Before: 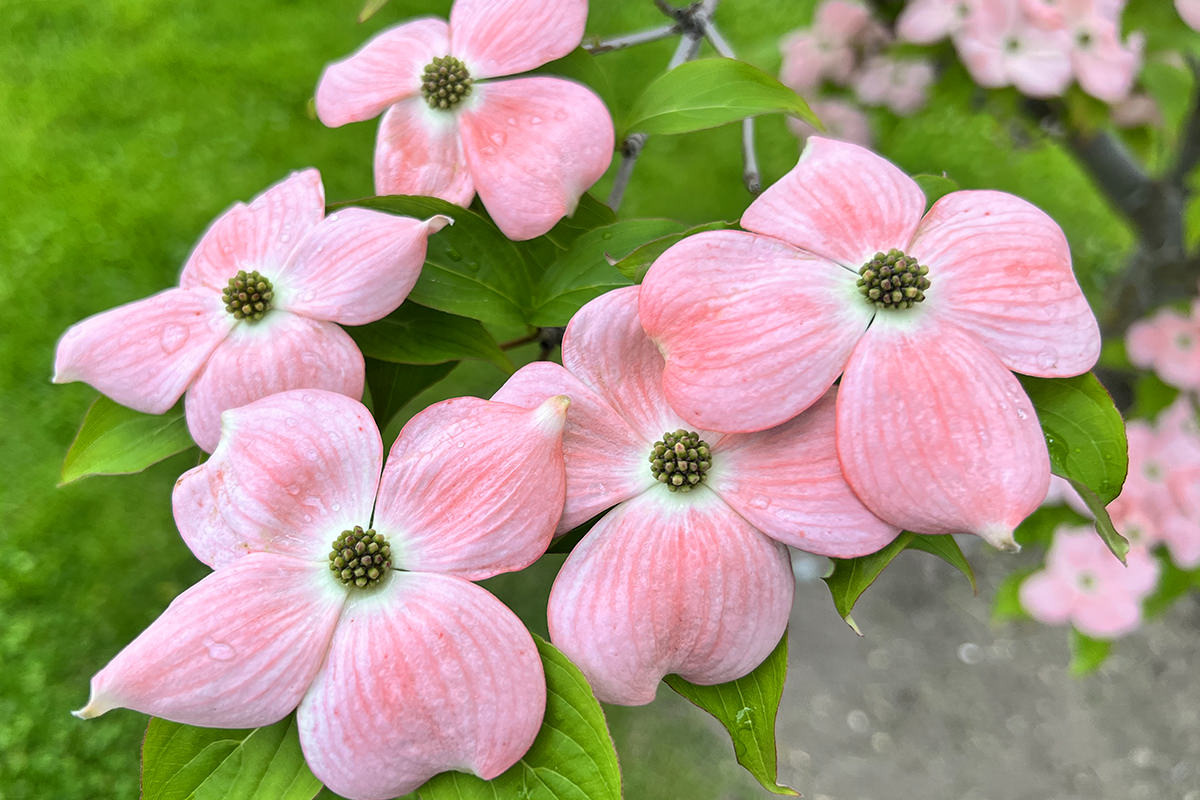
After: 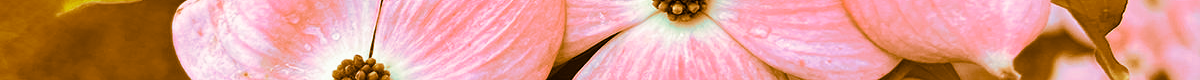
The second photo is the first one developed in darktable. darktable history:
split-toning: shadows › hue 26°, shadows › saturation 0.92, highlights › hue 40°, highlights › saturation 0.92, balance -63, compress 0%
crop and rotate: top 59.084%, bottom 30.916%
